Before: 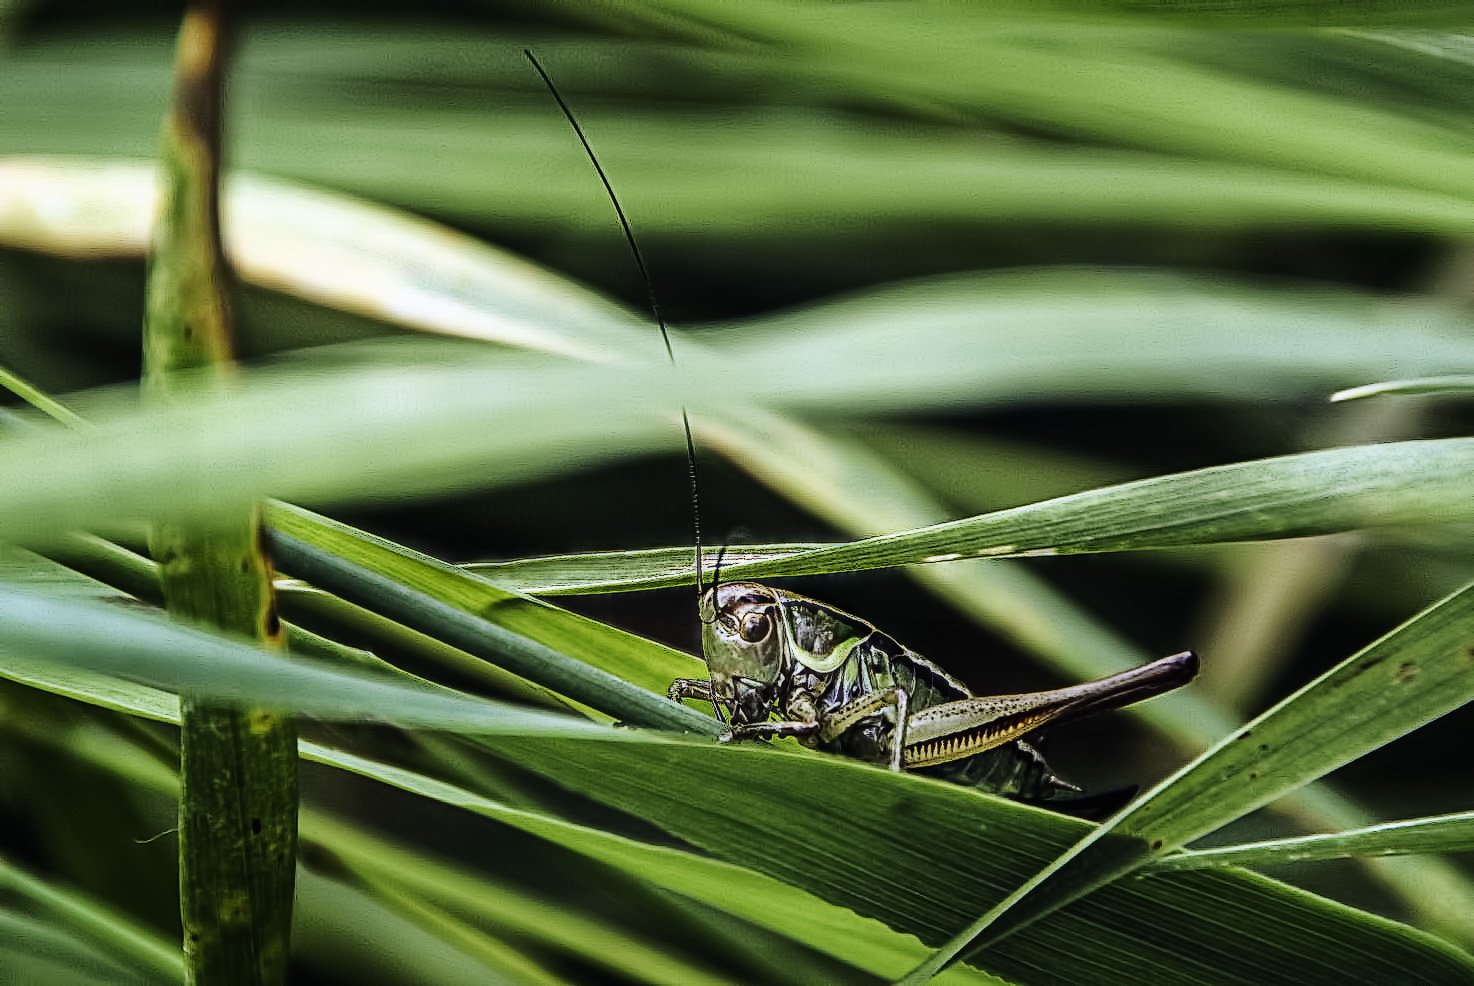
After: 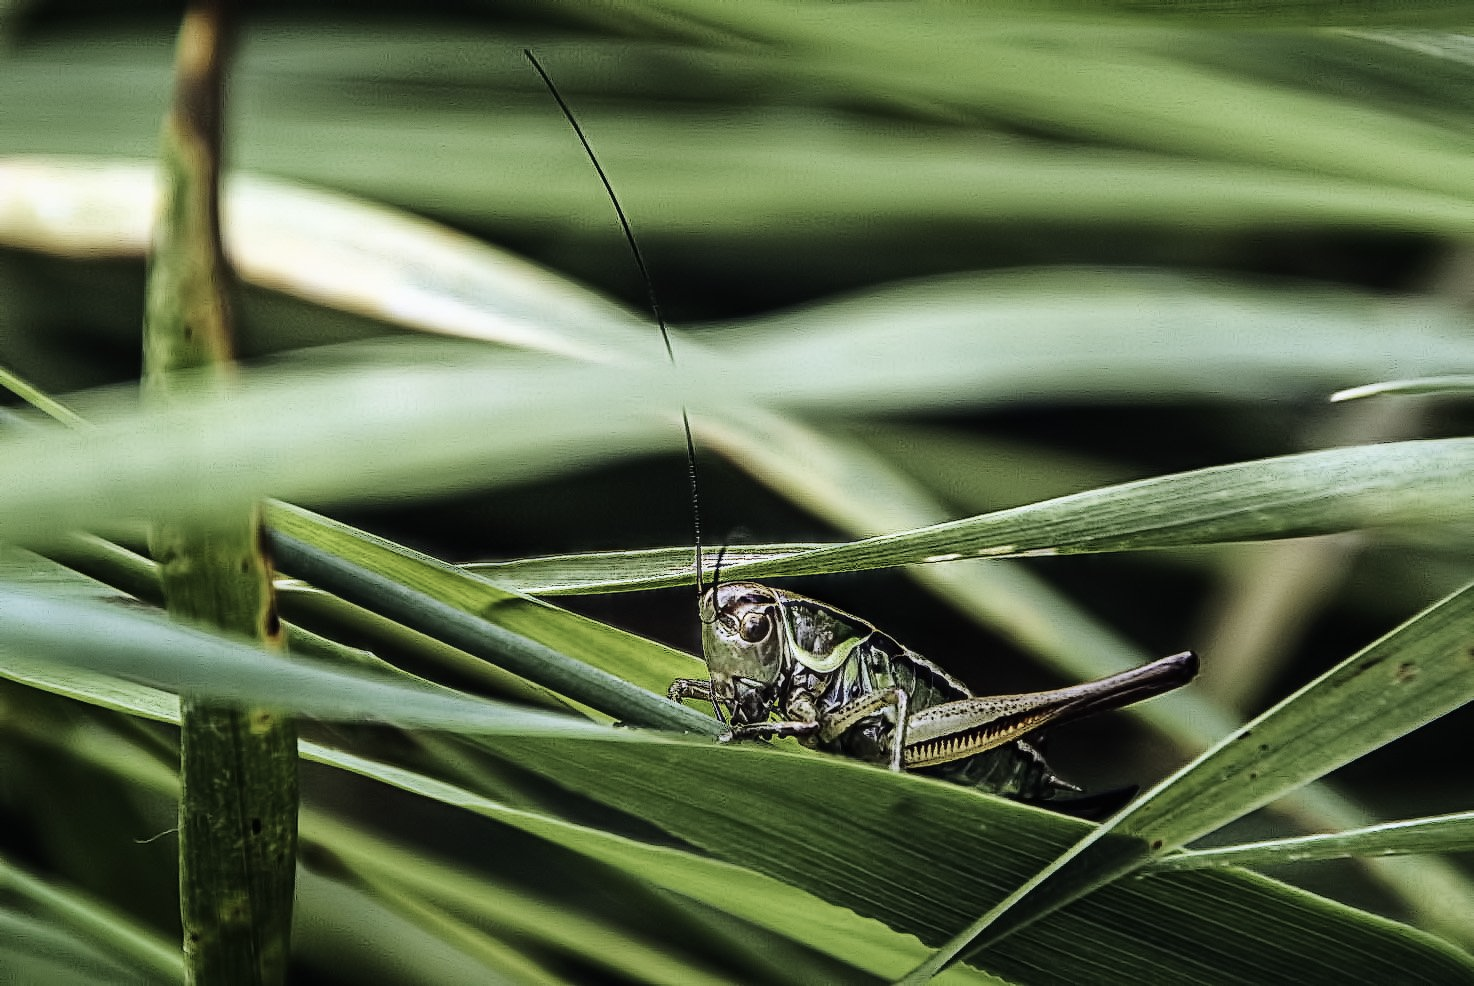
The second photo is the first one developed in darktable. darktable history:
color correction: highlights b* 0.066, saturation 0.777
